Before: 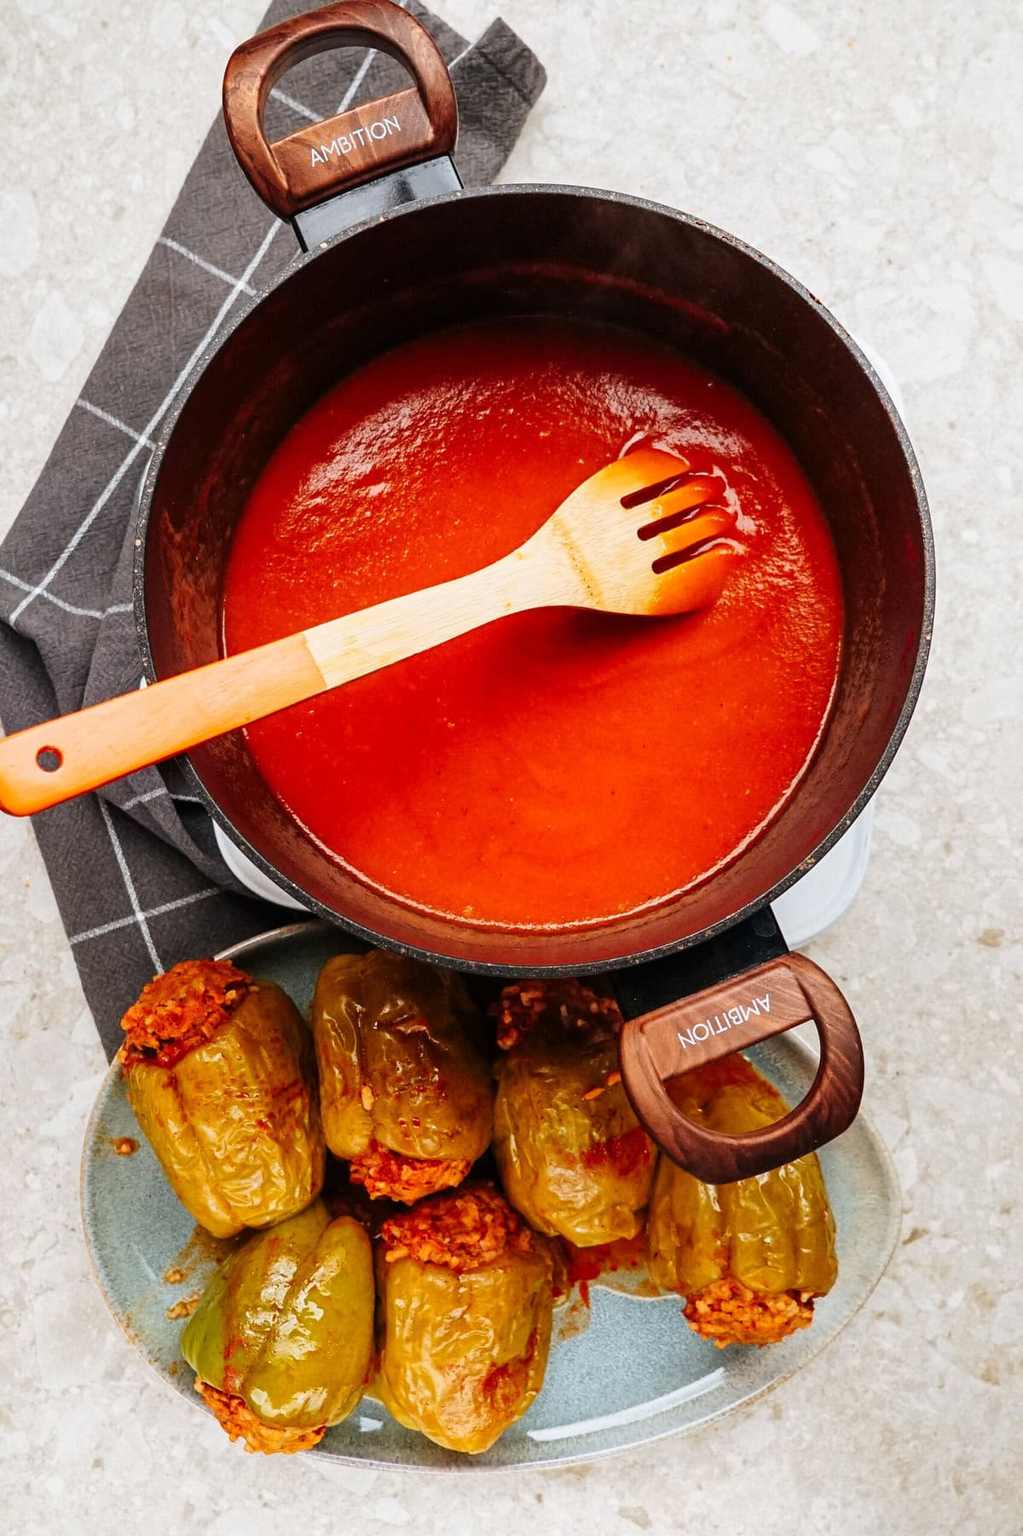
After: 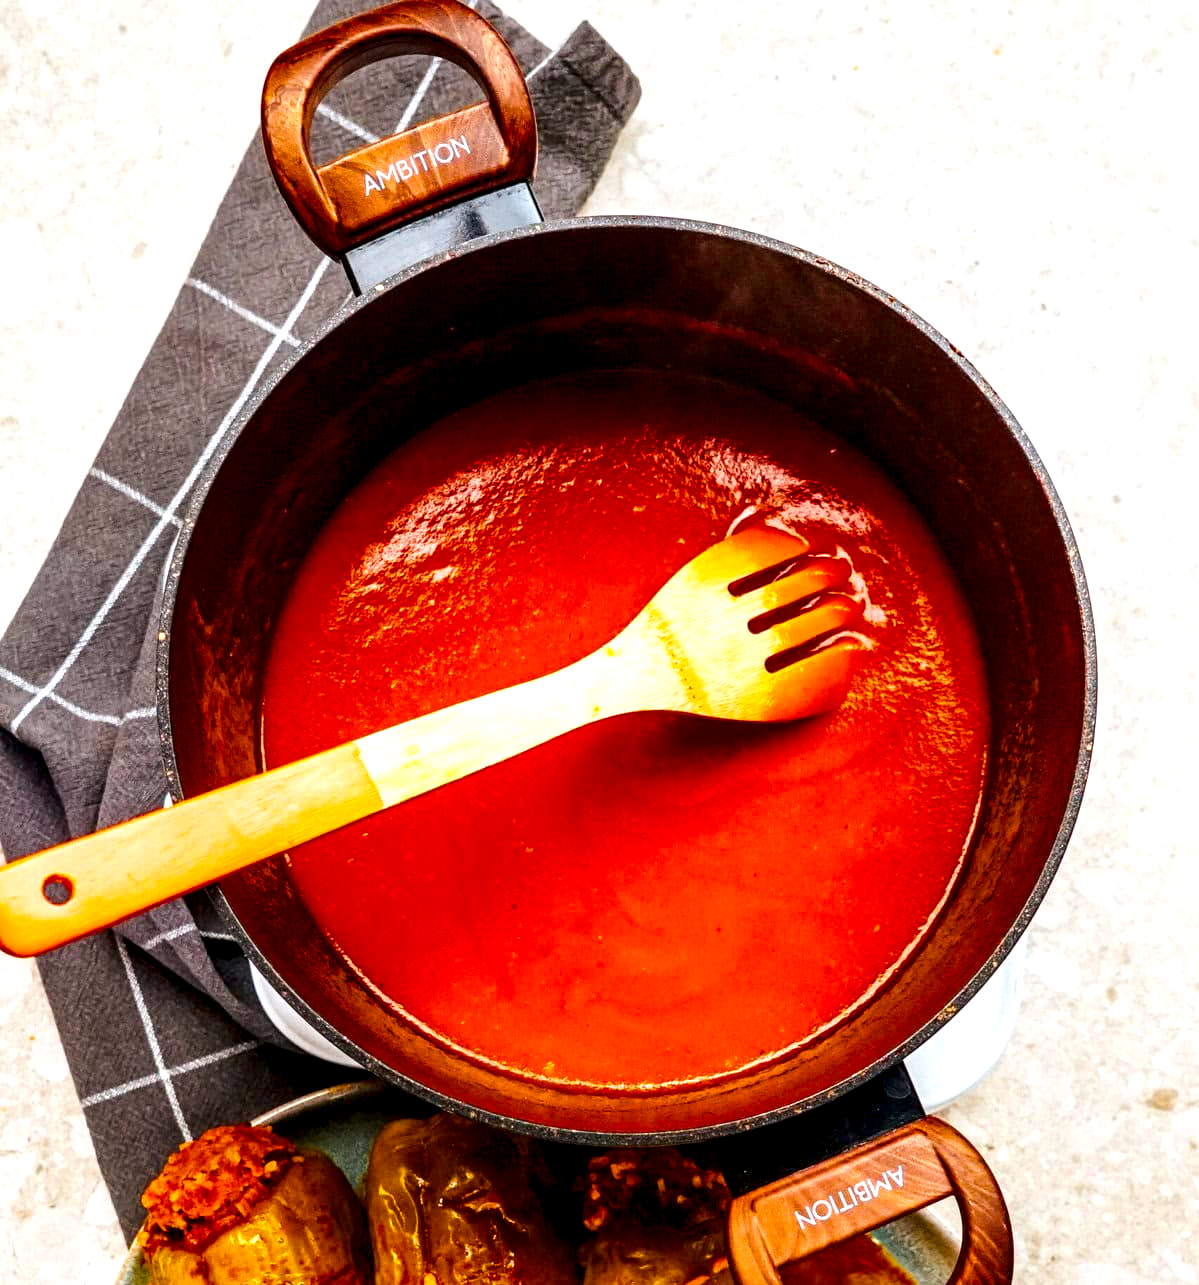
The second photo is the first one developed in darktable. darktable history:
local contrast: detail 135%, midtone range 0.748
color balance rgb: perceptual saturation grading › global saturation 36.623%, perceptual saturation grading › shadows 34.633%, perceptual brilliance grading › global brilliance 10.484%, perceptual brilliance grading › shadows 15.24%, global vibrance 25.331%
contrast brightness saturation: contrast 0.073
crop: right 0.001%, bottom 28.638%
